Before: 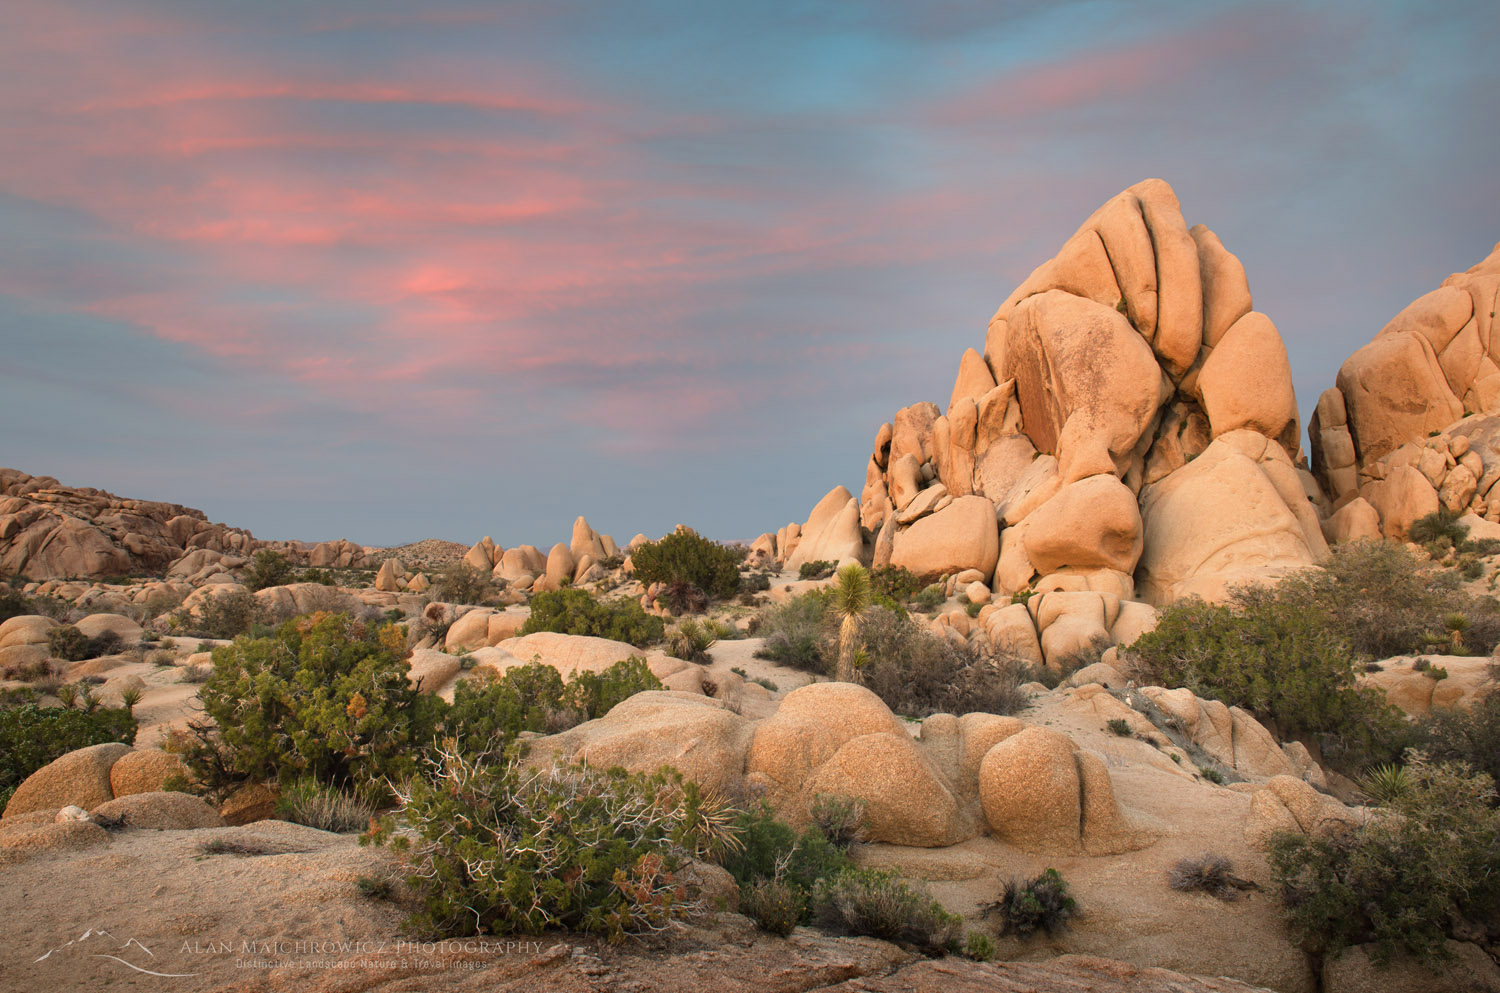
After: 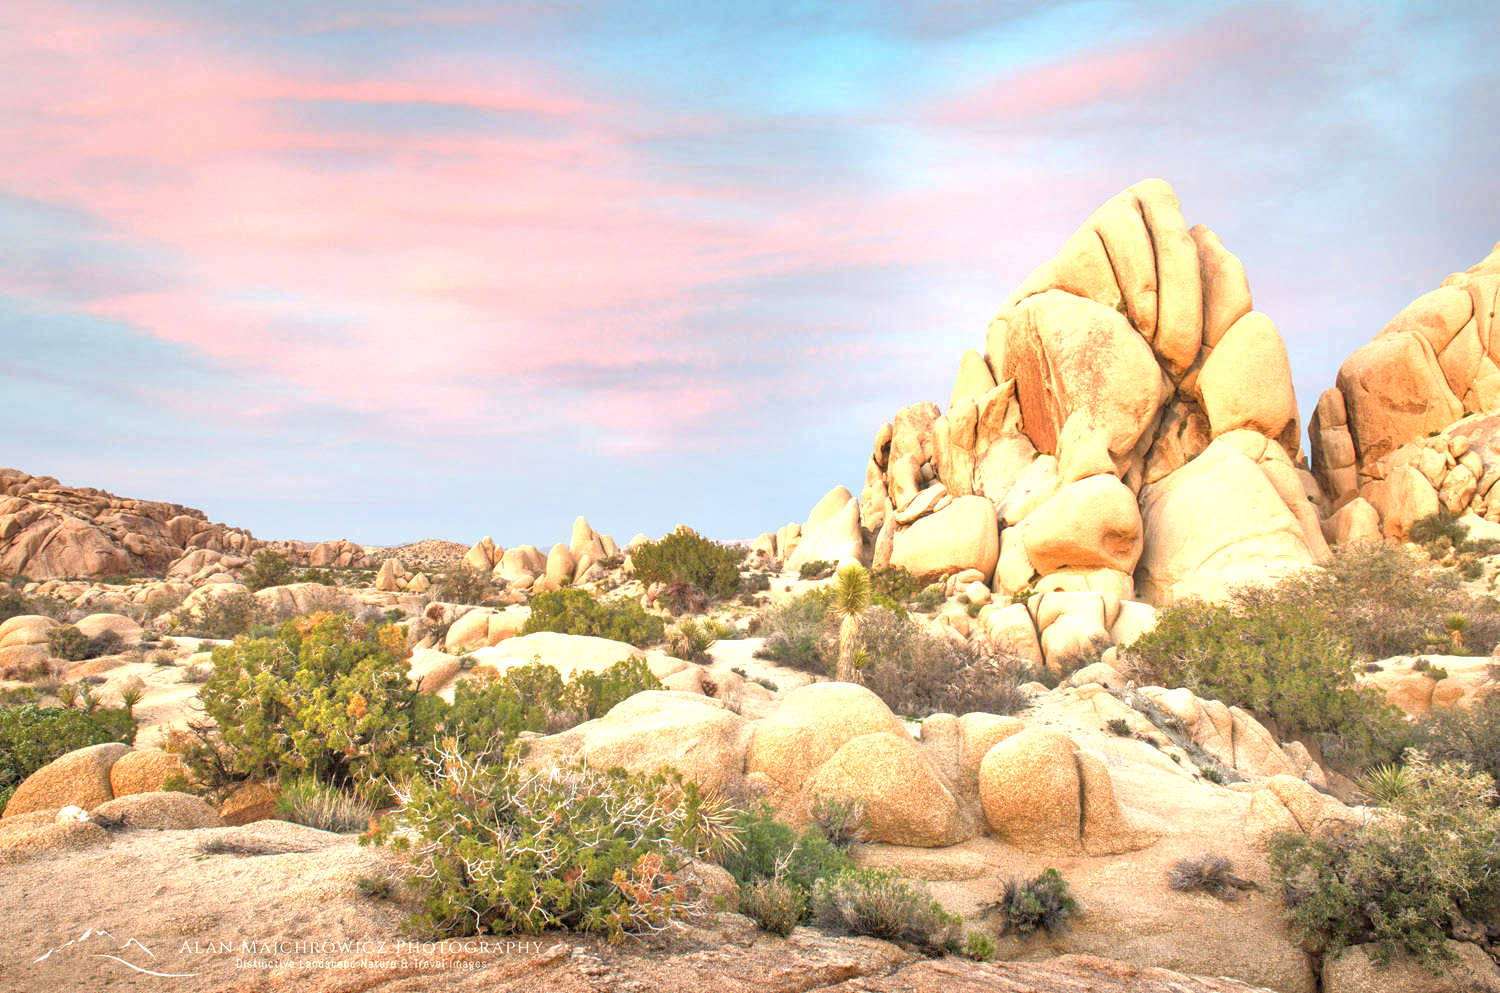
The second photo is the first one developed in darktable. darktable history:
tone equalizer: -7 EV 0.15 EV, -6 EV 0.6 EV, -5 EV 1.15 EV, -4 EV 1.33 EV, -3 EV 1.15 EV, -2 EV 0.6 EV, -1 EV 0.15 EV, mask exposure compensation -0.5 EV
local contrast: on, module defaults
exposure: black level correction 0, exposure 1.3 EV, compensate exposure bias true, compensate highlight preservation false
